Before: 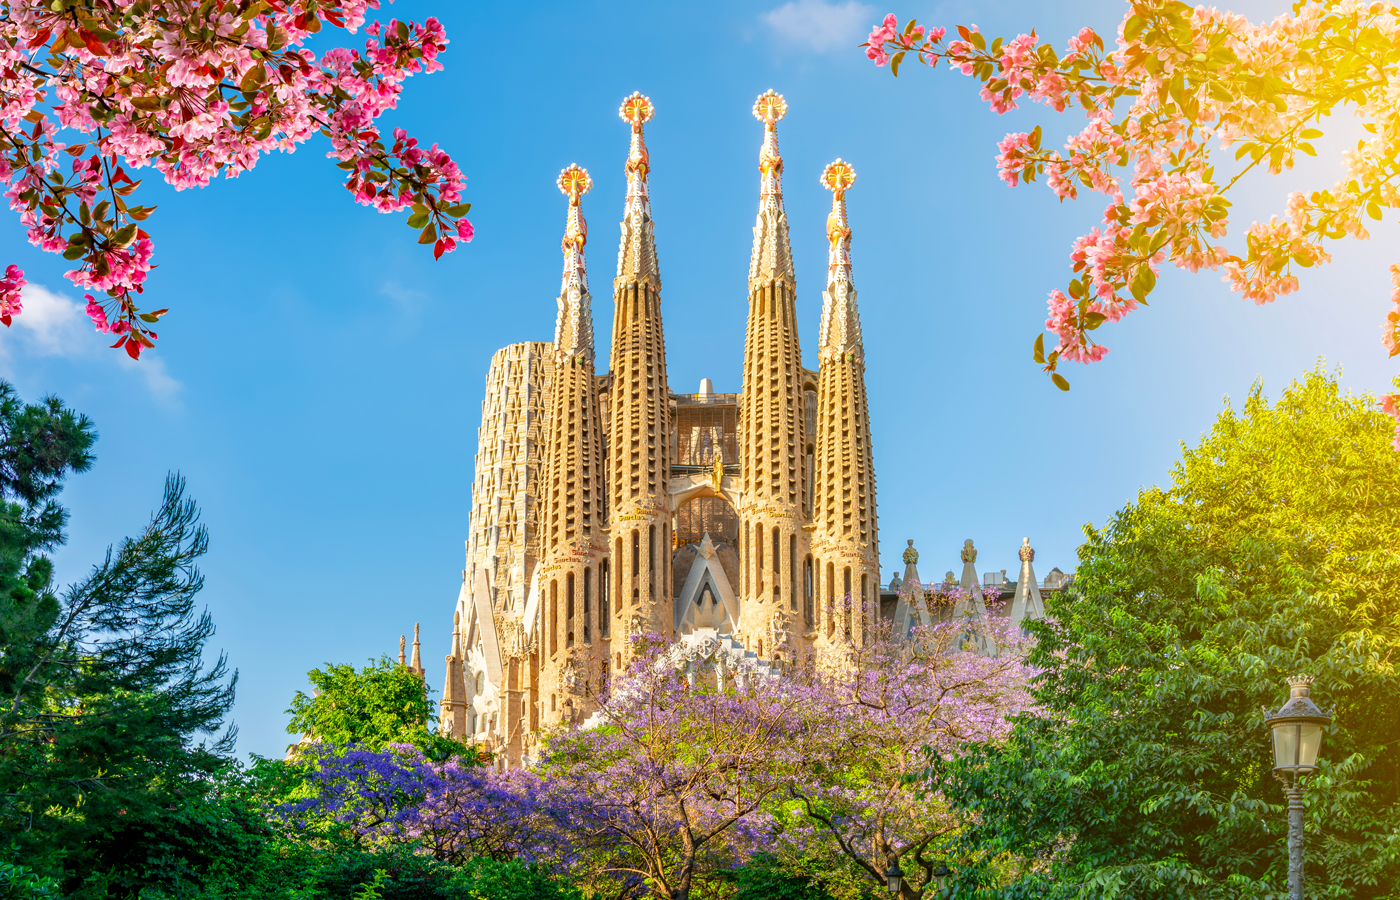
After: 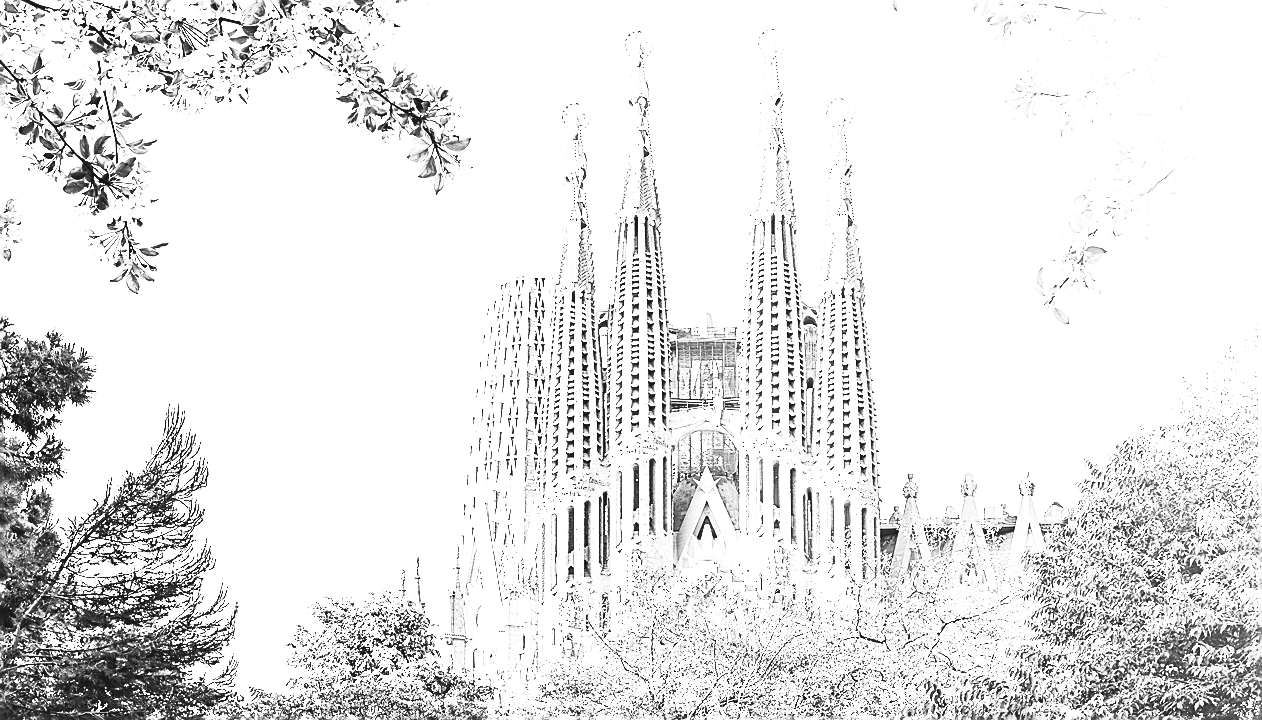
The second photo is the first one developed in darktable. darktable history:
exposure: exposure 1 EV, compensate highlight preservation false
color balance rgb: global offset › luminance 0.685%, linear chroma grading › global chroma 14.889%, perceptual saturation grading › global saturation -11.136%, perceptual saturation grading › highlights -26.124%, perceptual saturation grading › shadows 21.999%, global vibrance 6.508%, contrast 12.365%, saturation formula JzAzBz (2021)
crop: top 7.413%, right 9.84%, bottom 11.946%
contrast brightness saturation: contrast 0.518, brightness 0.484, saturation -0.991
haze removal: compatibility mode true, adaptive false
sharpen: radius 1.413, amount 1.263, threshold 0.728
